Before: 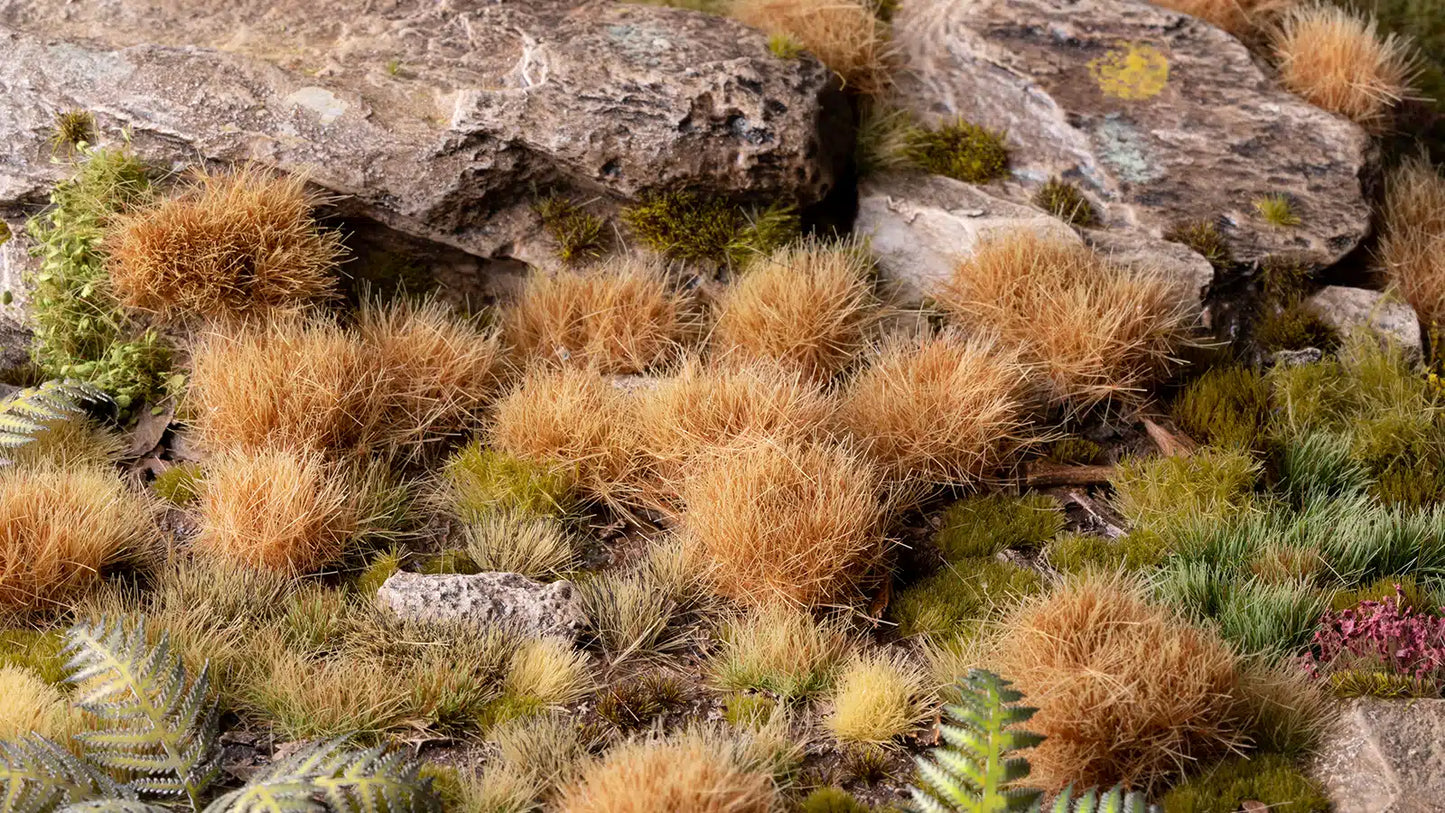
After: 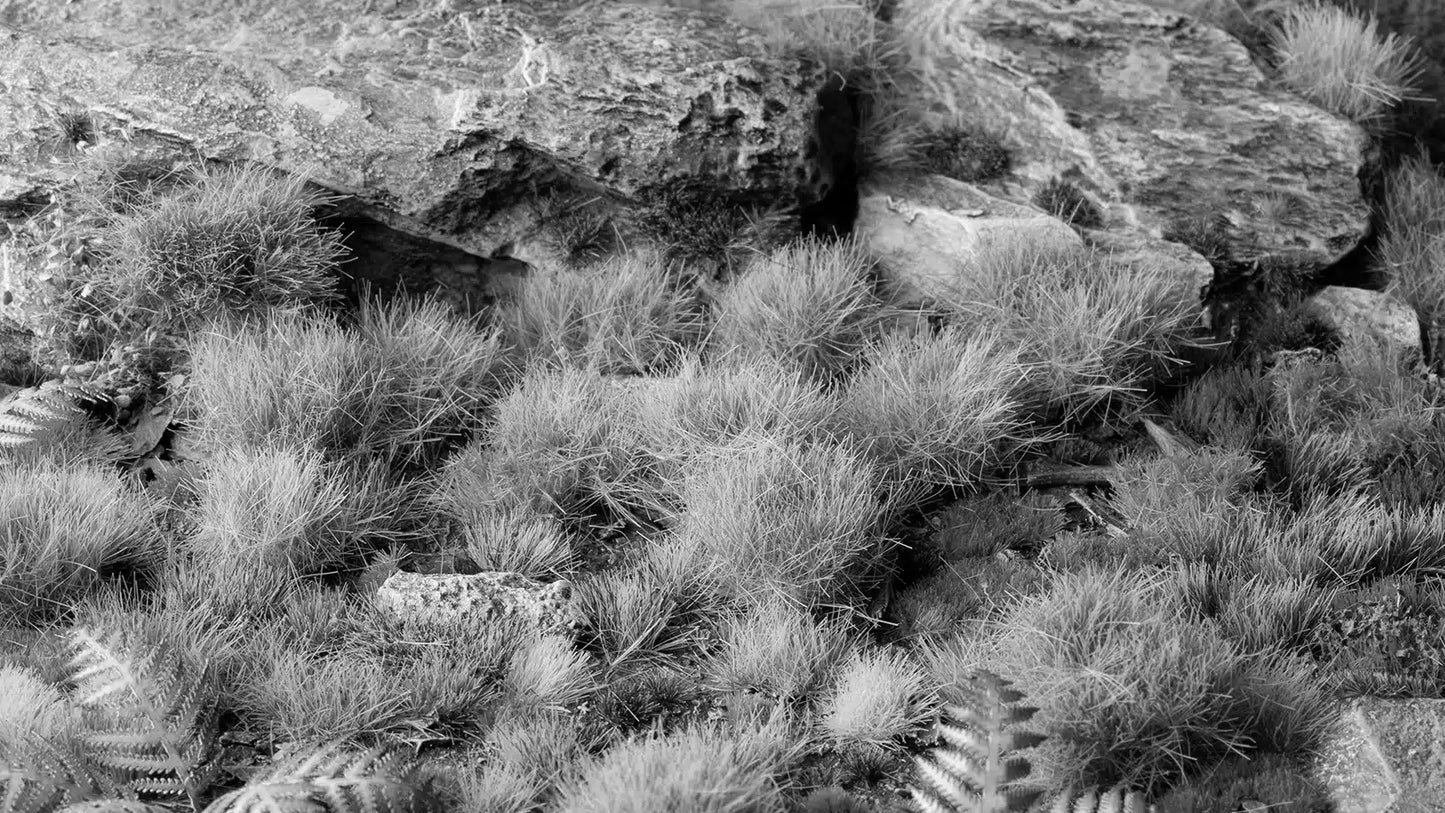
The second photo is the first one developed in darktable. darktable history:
velvia: on, module defaults
monochrome: on, module defaults
